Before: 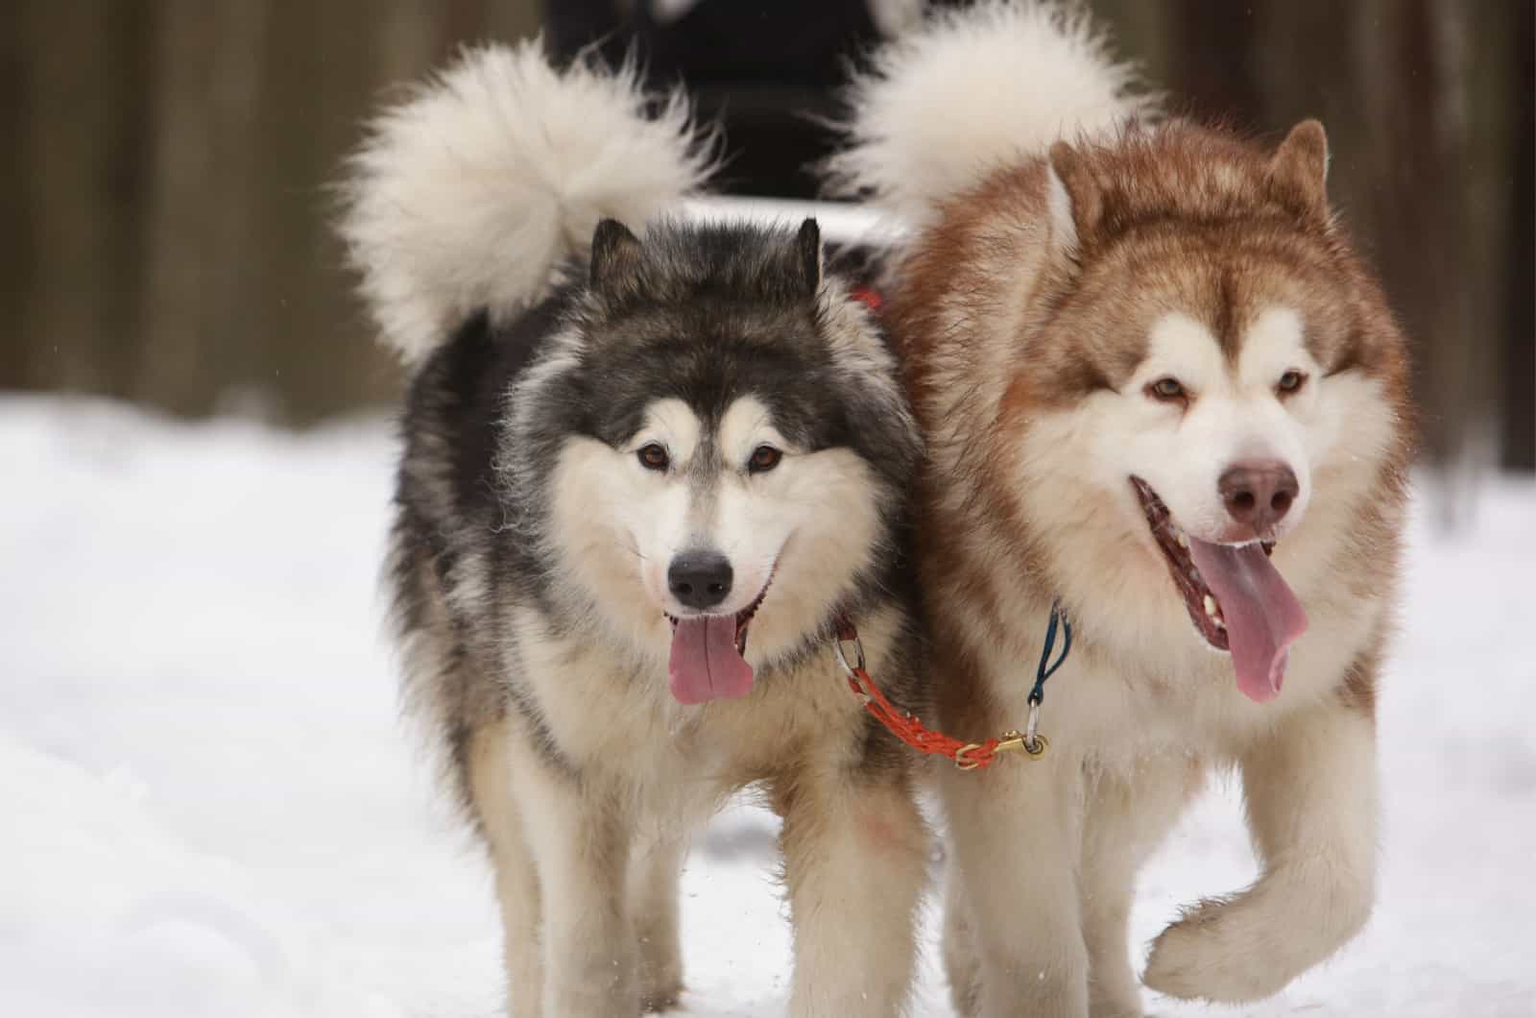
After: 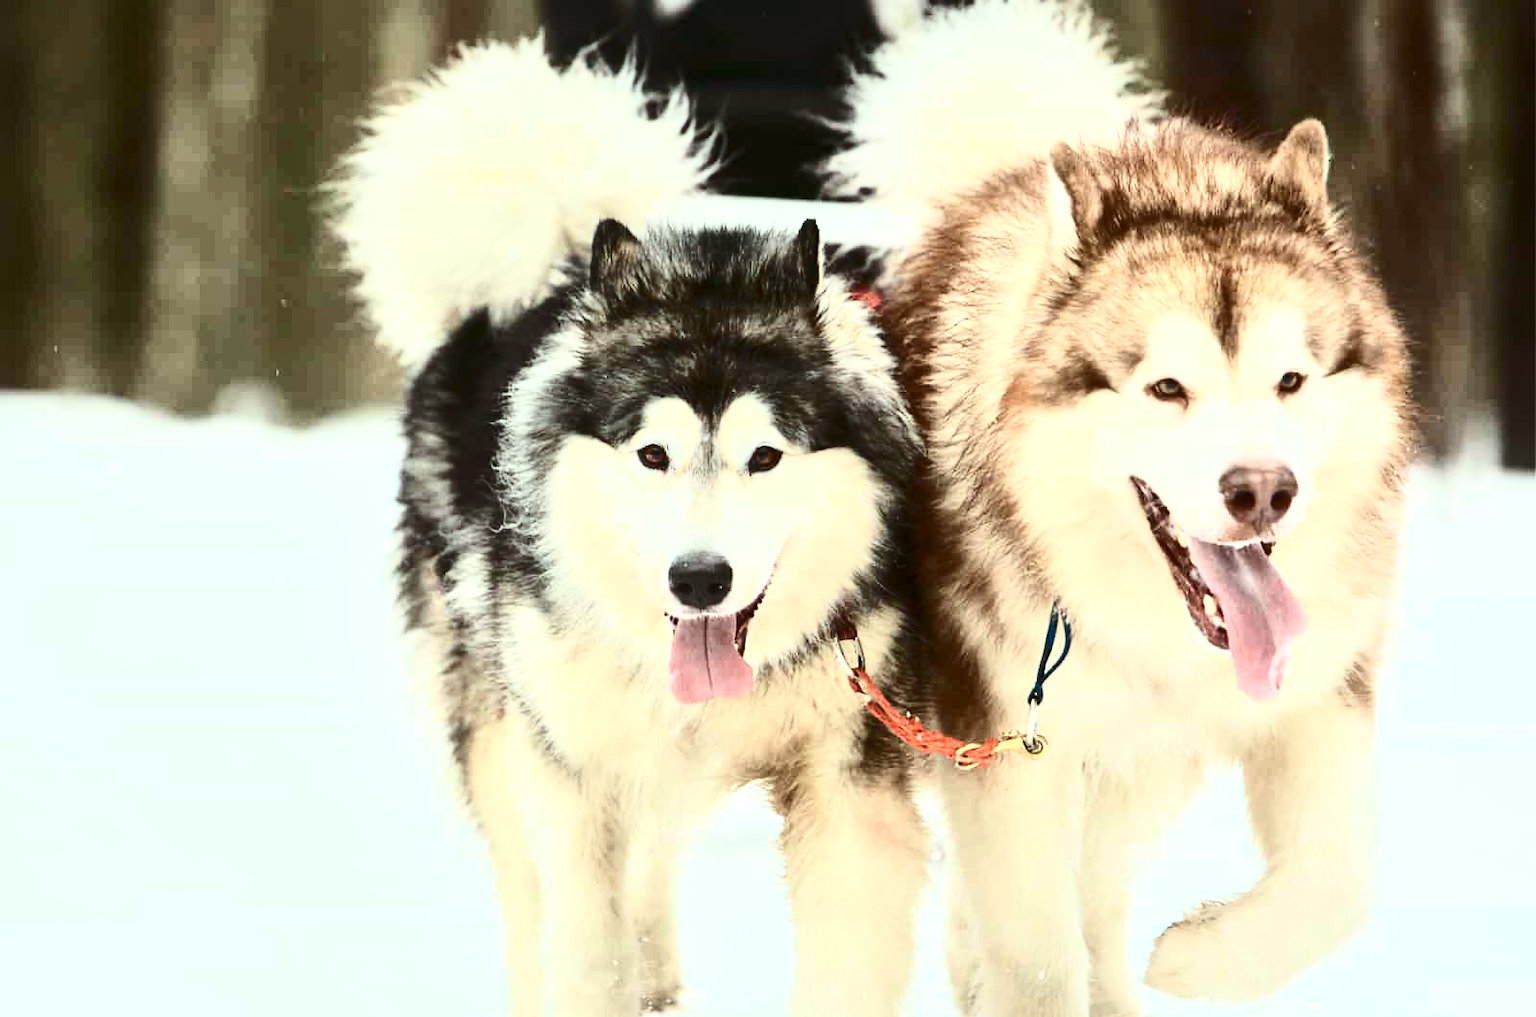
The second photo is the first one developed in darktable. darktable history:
local contrast: mode bilateral grid, contrast 20, coarseness 50, detail 159%, midtone range 0.2
contrast brightness saturation: contrast 0.608, brightness 0.343, saturation 0.145
color correction: highlights a* -6.95, highlights b* 0.692
tone curve: curves: ch0 [(0, 0) (0.21, 0.21) (0.43, 0.586) (0.65, 0.793) (1, 1)]; ch1 [(0, 0) (0.382, 0.447) (0.492, 0.484) (0.544, 0.547) (0.583, 0.578) (0.599, 0.595) (0.67, 0.673) (1, 1)]; ch2 [(0, 0) (0.411, 0.382) (0.492, 0.5) (0.531, 0.534) (0.56, 0.573) (0.599, 0.602) (0.696, 0.693) (1, 1)], color space Lab, independent channels
exposure: exposure 0.345 EV, compensate highlight preservation false
tone equalizer: on, module defaults
